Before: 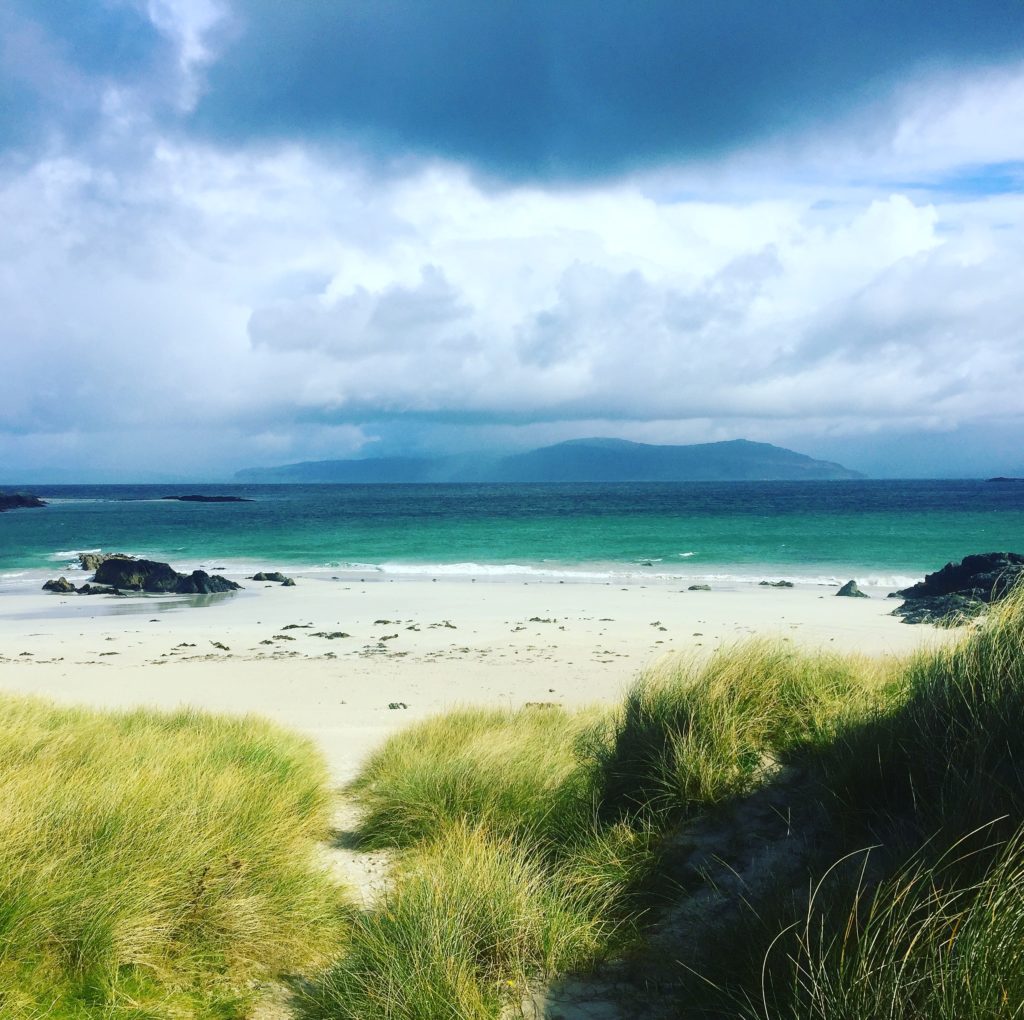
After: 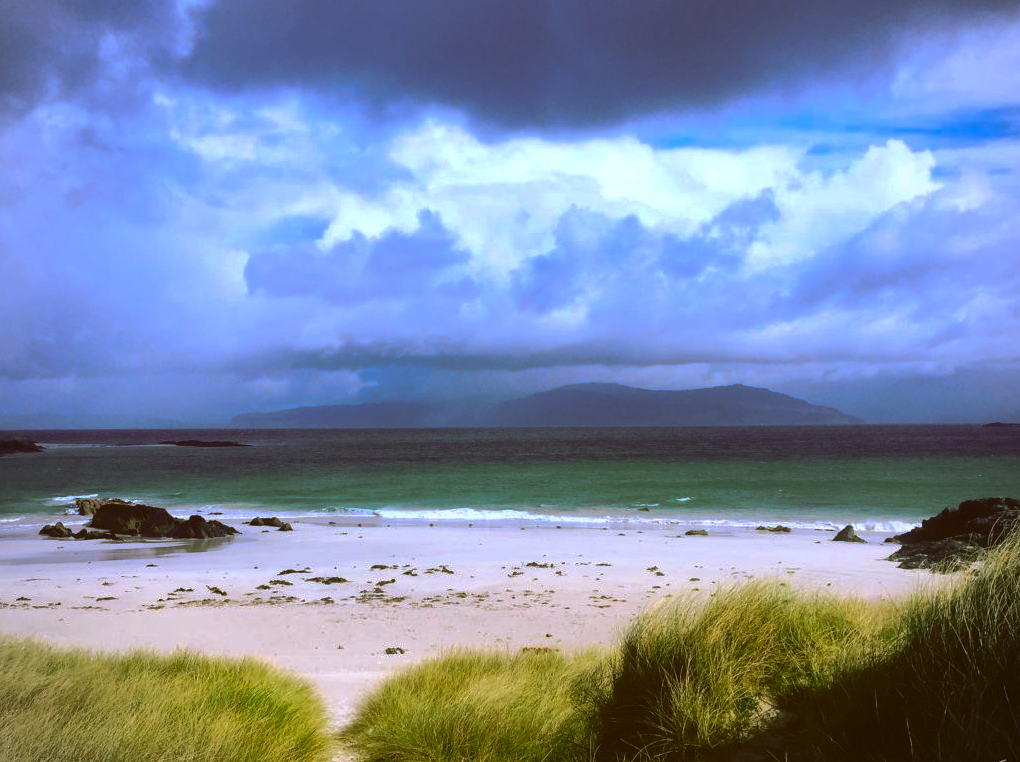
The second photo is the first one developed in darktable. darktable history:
shadows and highlights: soften with gaussian
tone curve: curves: ch0 [(0, 0) (0.003, 0.029) (0.011, 0.034) (0.025, 0.044) (0.044, 0.057) (0.069, 0.07) (0.1, 0.084) (0.136, 0.104) (0.177, 0.127) (0.224, 0.156) (0.277, 0.192) (0.335, 0.236) (0.399, 0.284) (0.468, 0.339) (0.543, 0.393) (0.623, 0.454) (0.709, 0.541) (0.801, 0.65) (0.898, 0.766) (1, 1)], preserve colors none
vignetting: fall-off radius 63.6%
color correction: highlights a* -5.3, highlights b* 9.8, shadows a* 9.8, shadows b* 24.26
crop: left 0.387%, top 5.469%, bottom 19.809%
white balance: red 1.042, blue 1.17
tone equalizer: on, module defaults
